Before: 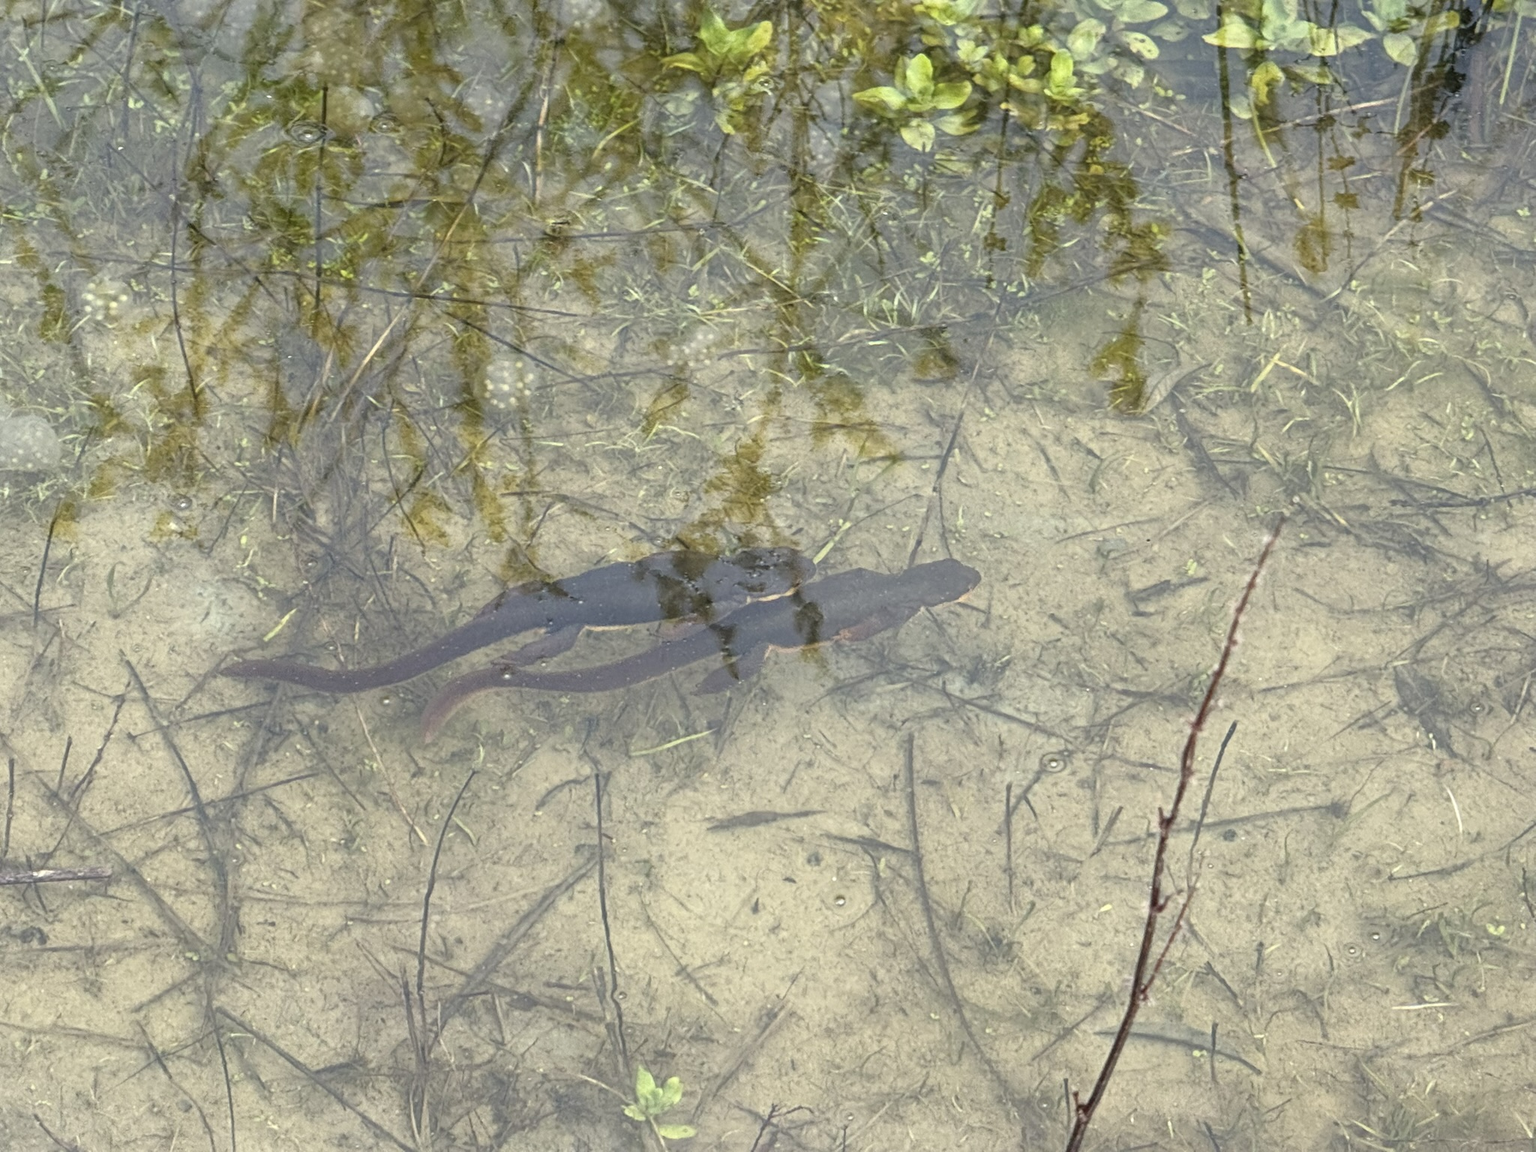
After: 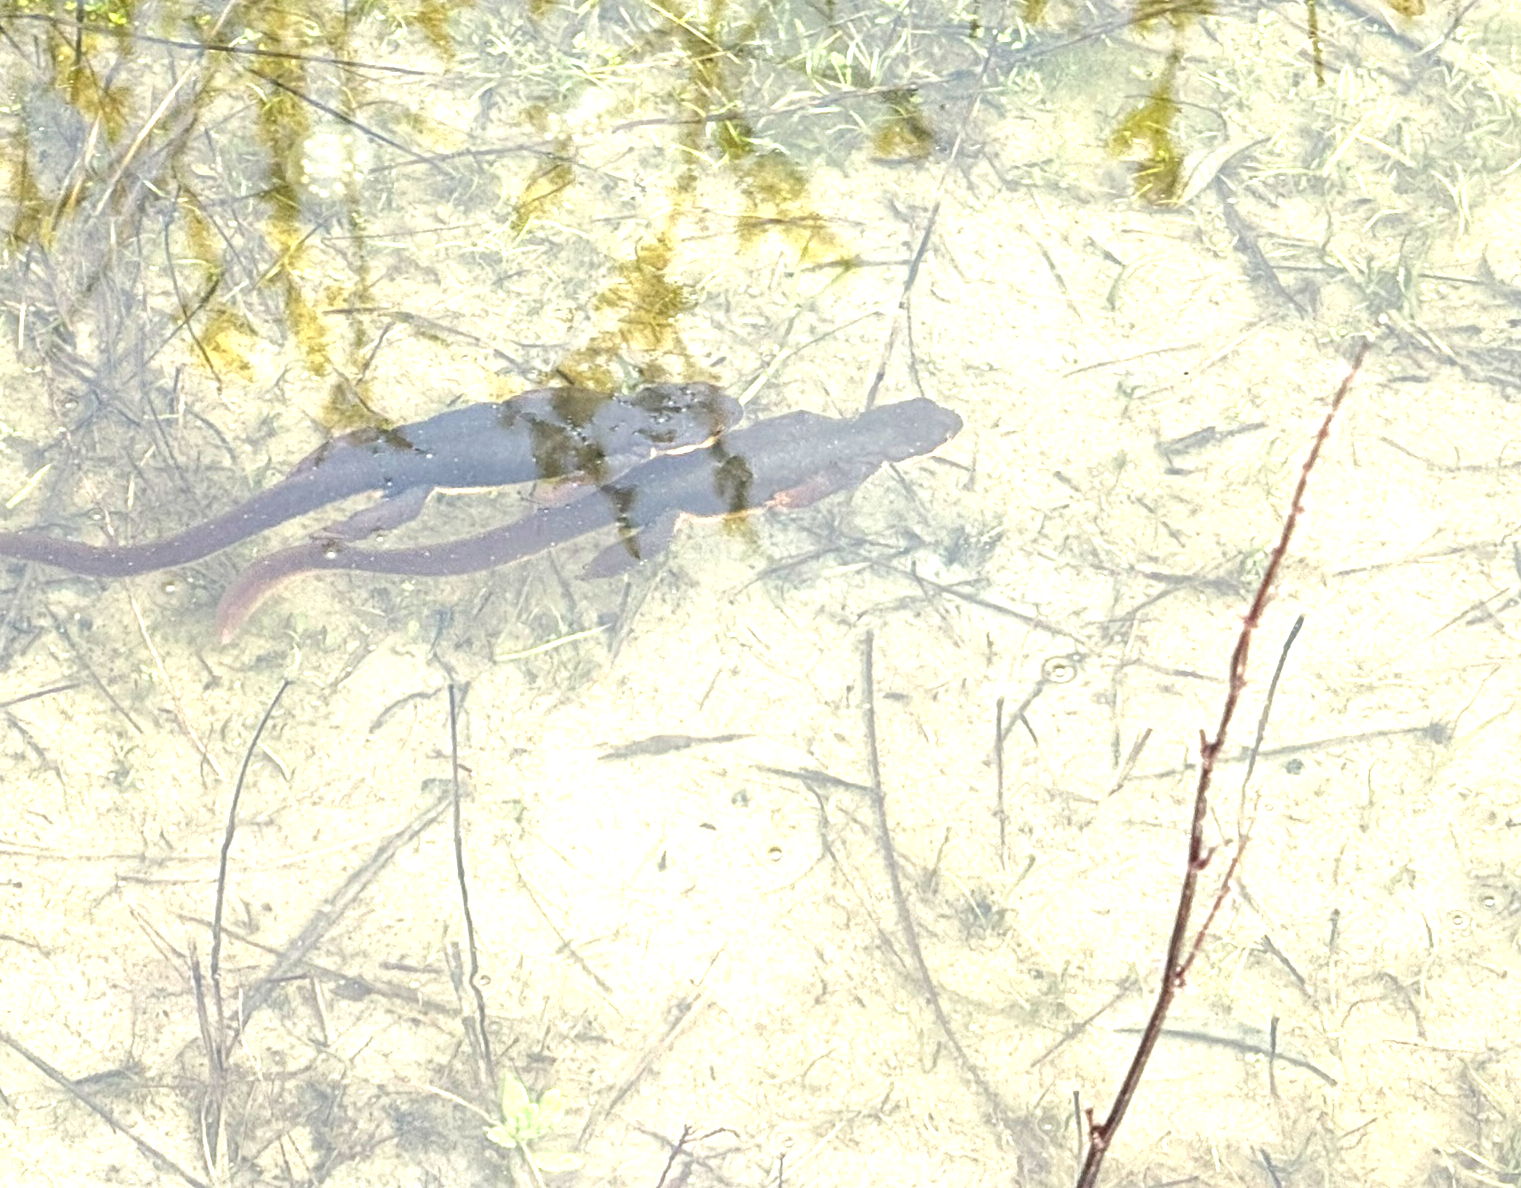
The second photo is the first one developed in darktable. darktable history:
crop: left 16.874%, top 22.643%, right 8.854%
exposure: black level correction 0, exposure 1.294 EV, compensate highlight preservation false
